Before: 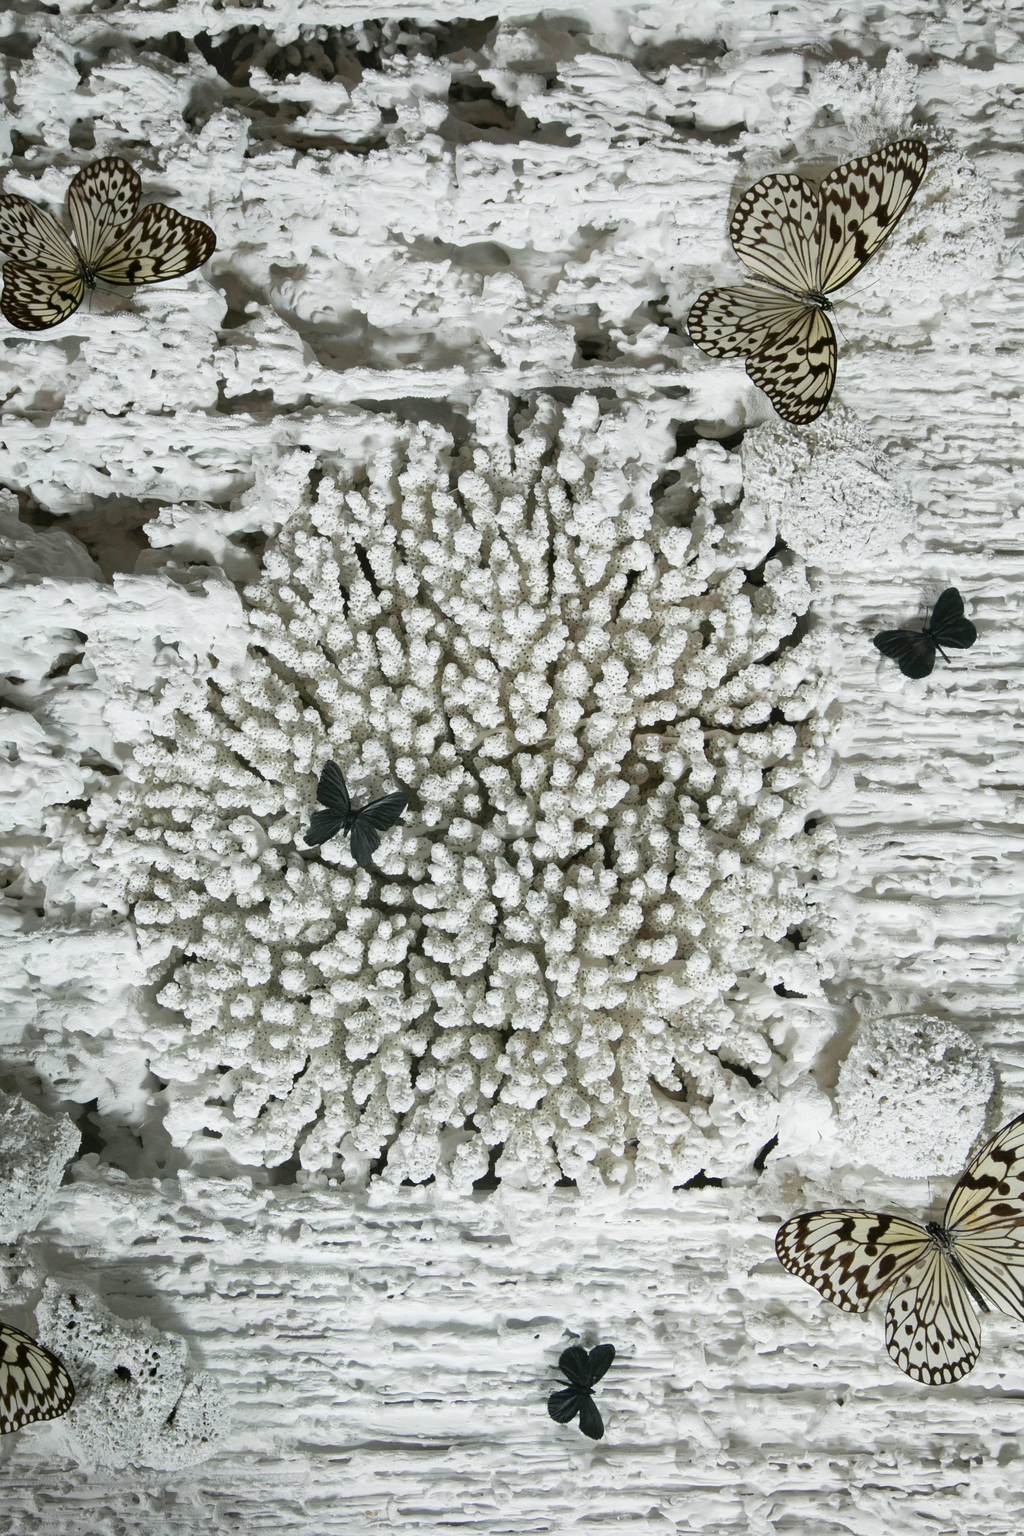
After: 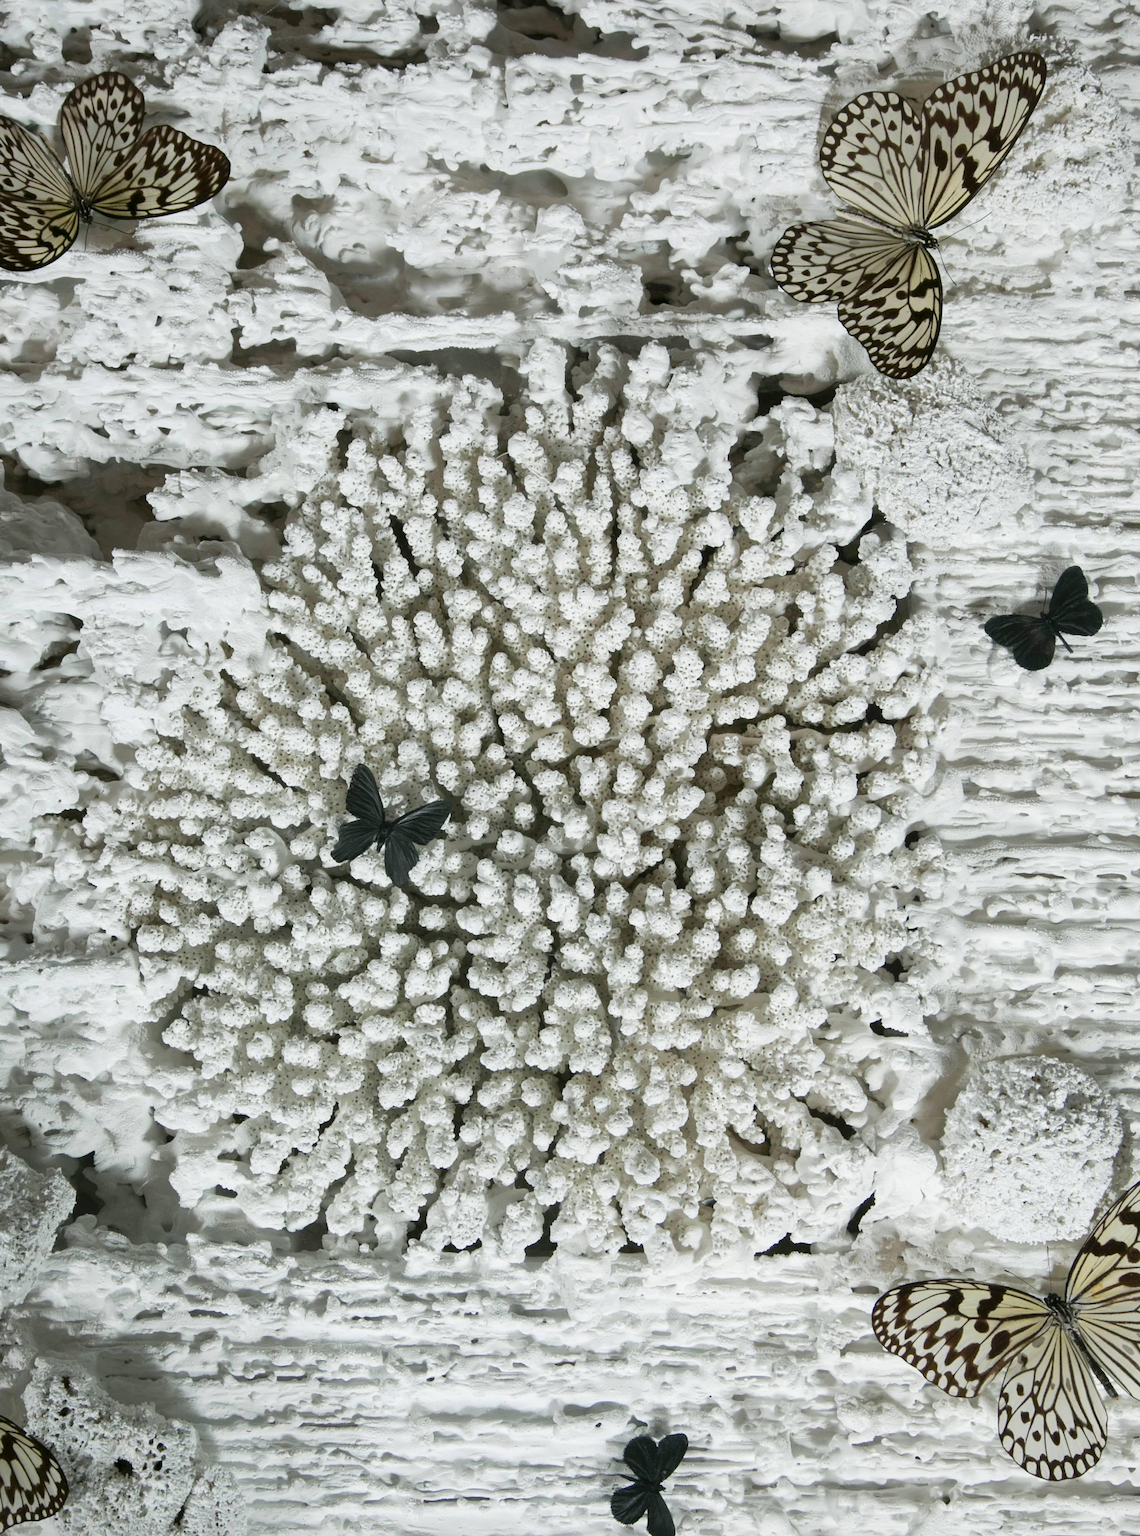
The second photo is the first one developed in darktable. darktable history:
vibrance: on, module defaults
crop: left 1.507%, top 6.147%, right 1.379%, bottom 6.637%
